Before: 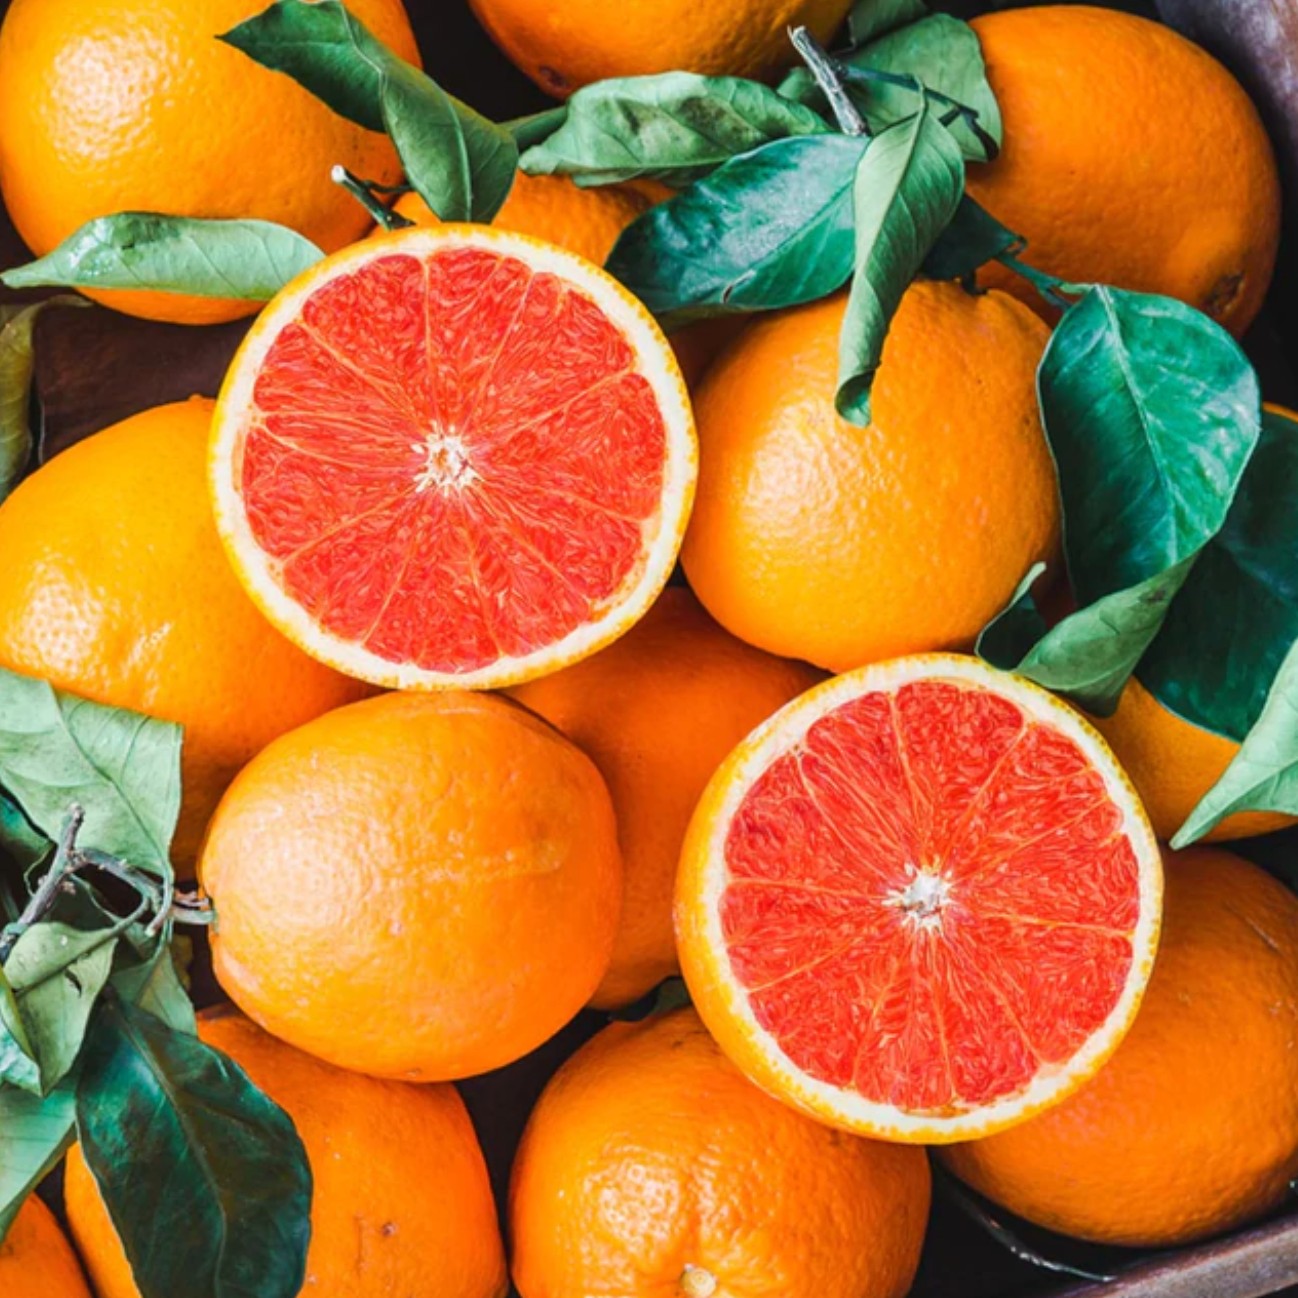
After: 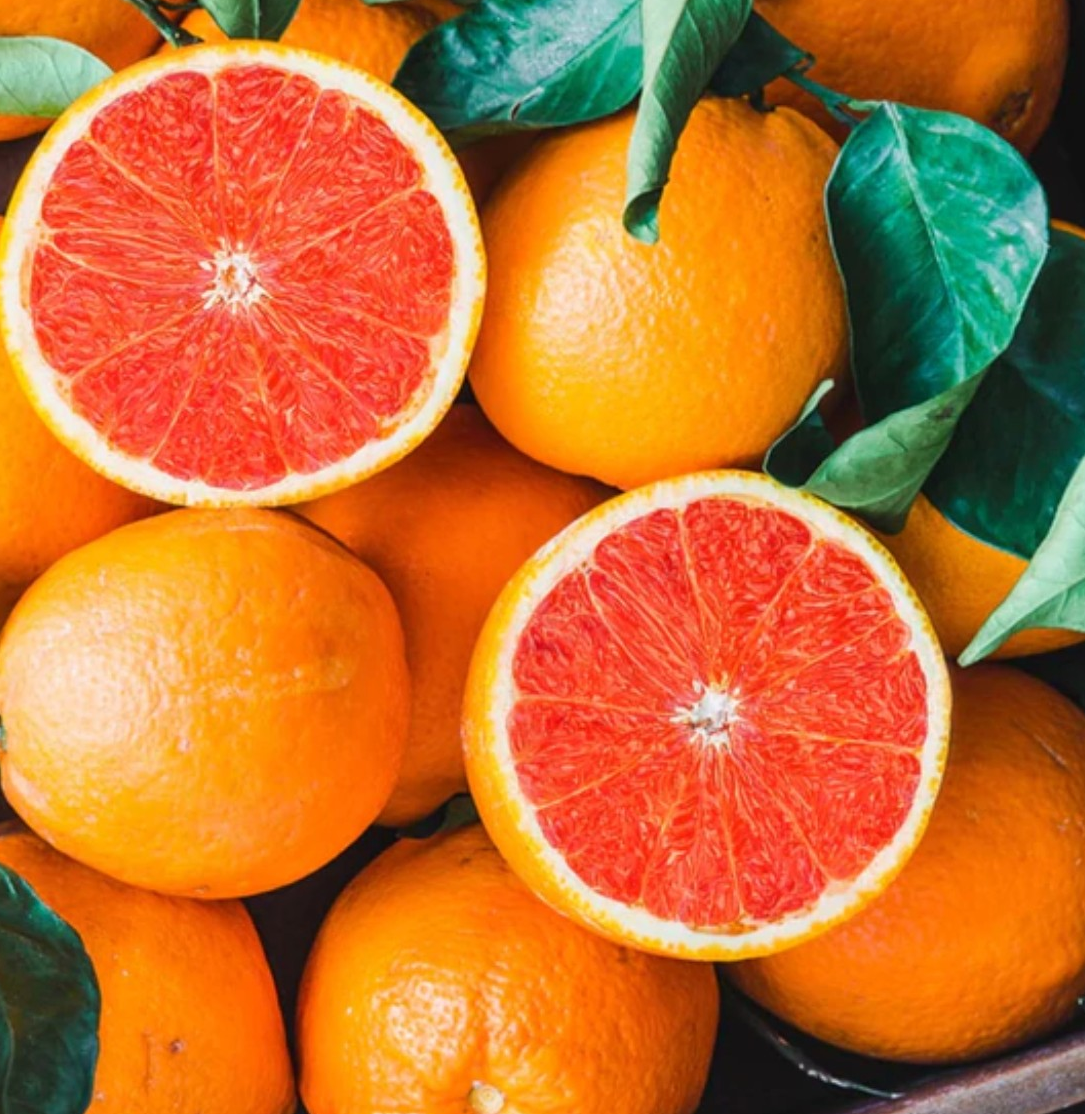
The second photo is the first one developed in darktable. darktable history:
crop: left 16.362%, top 14.129%
